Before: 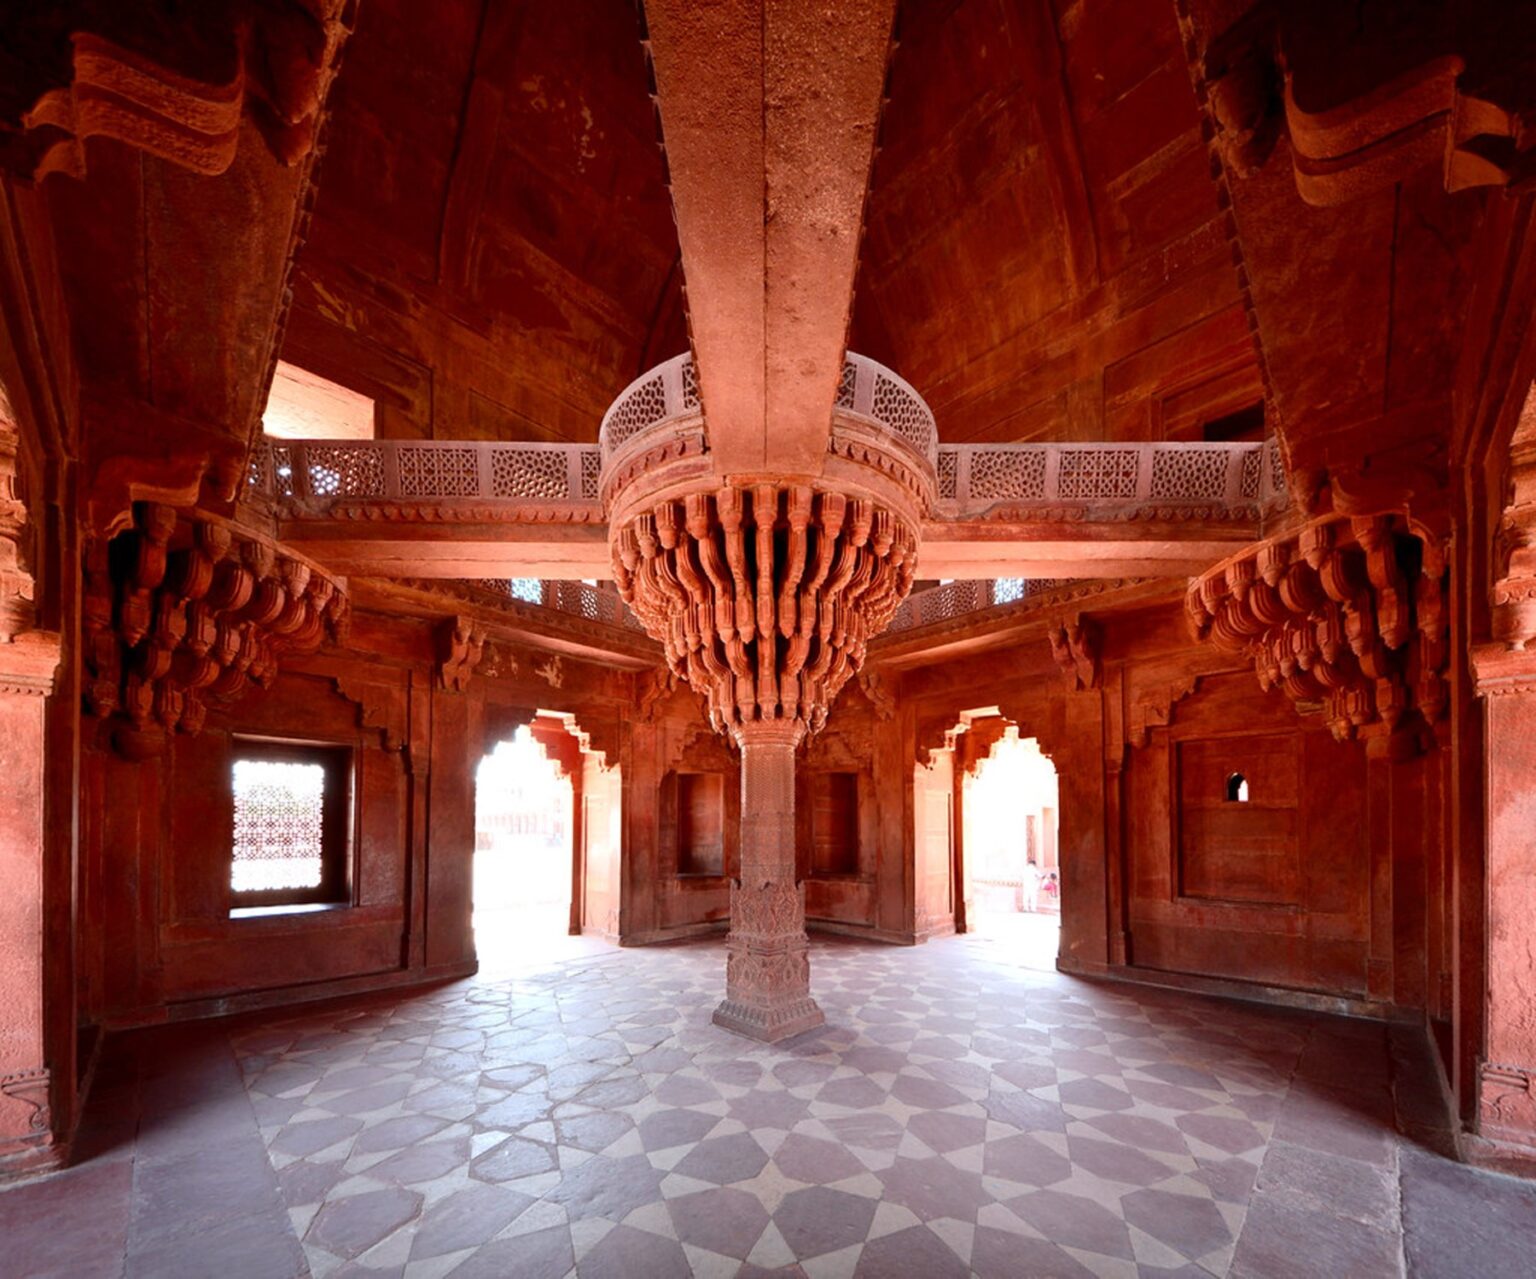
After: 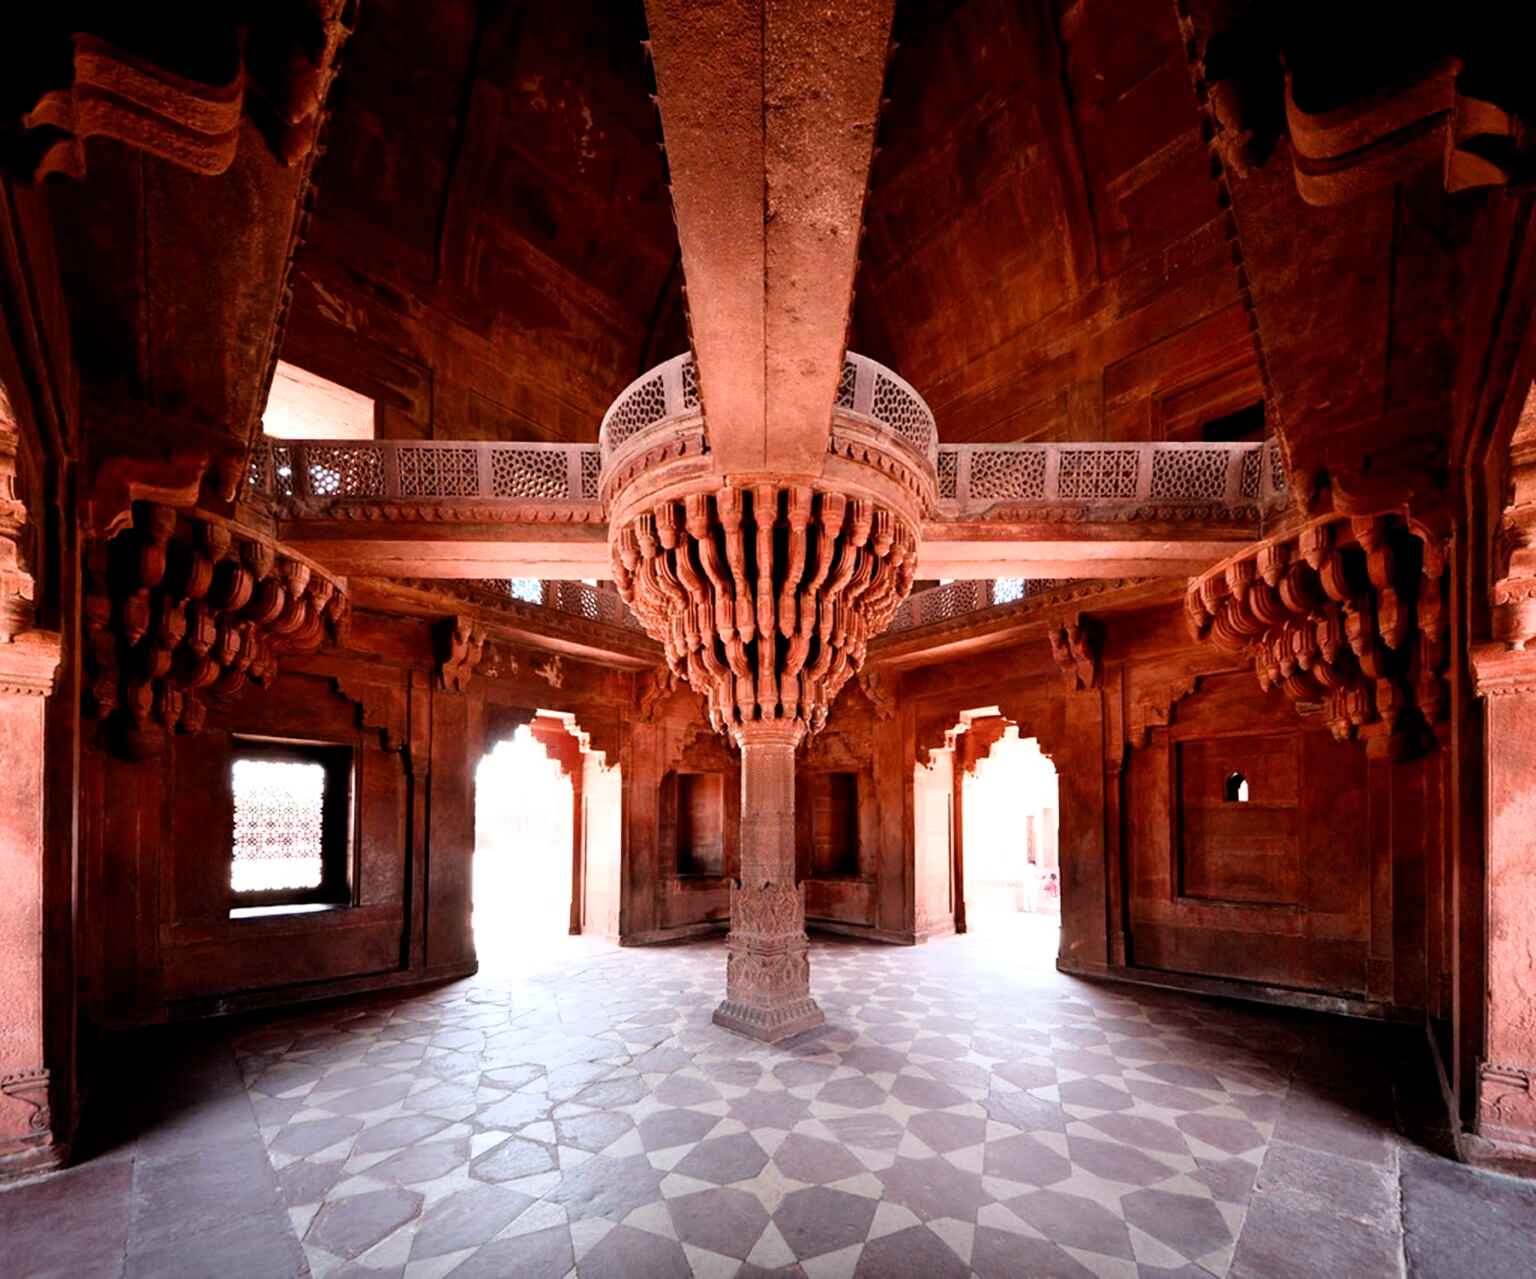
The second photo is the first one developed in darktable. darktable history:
filmic rgb: black relative exposure -5.48 EV, white relative exposure 2.51 EV, target black luminance 0%, hardness 4.5, latitude 66.87%, contrast 1.464, shadows ↔ highlights balance -4.28%
